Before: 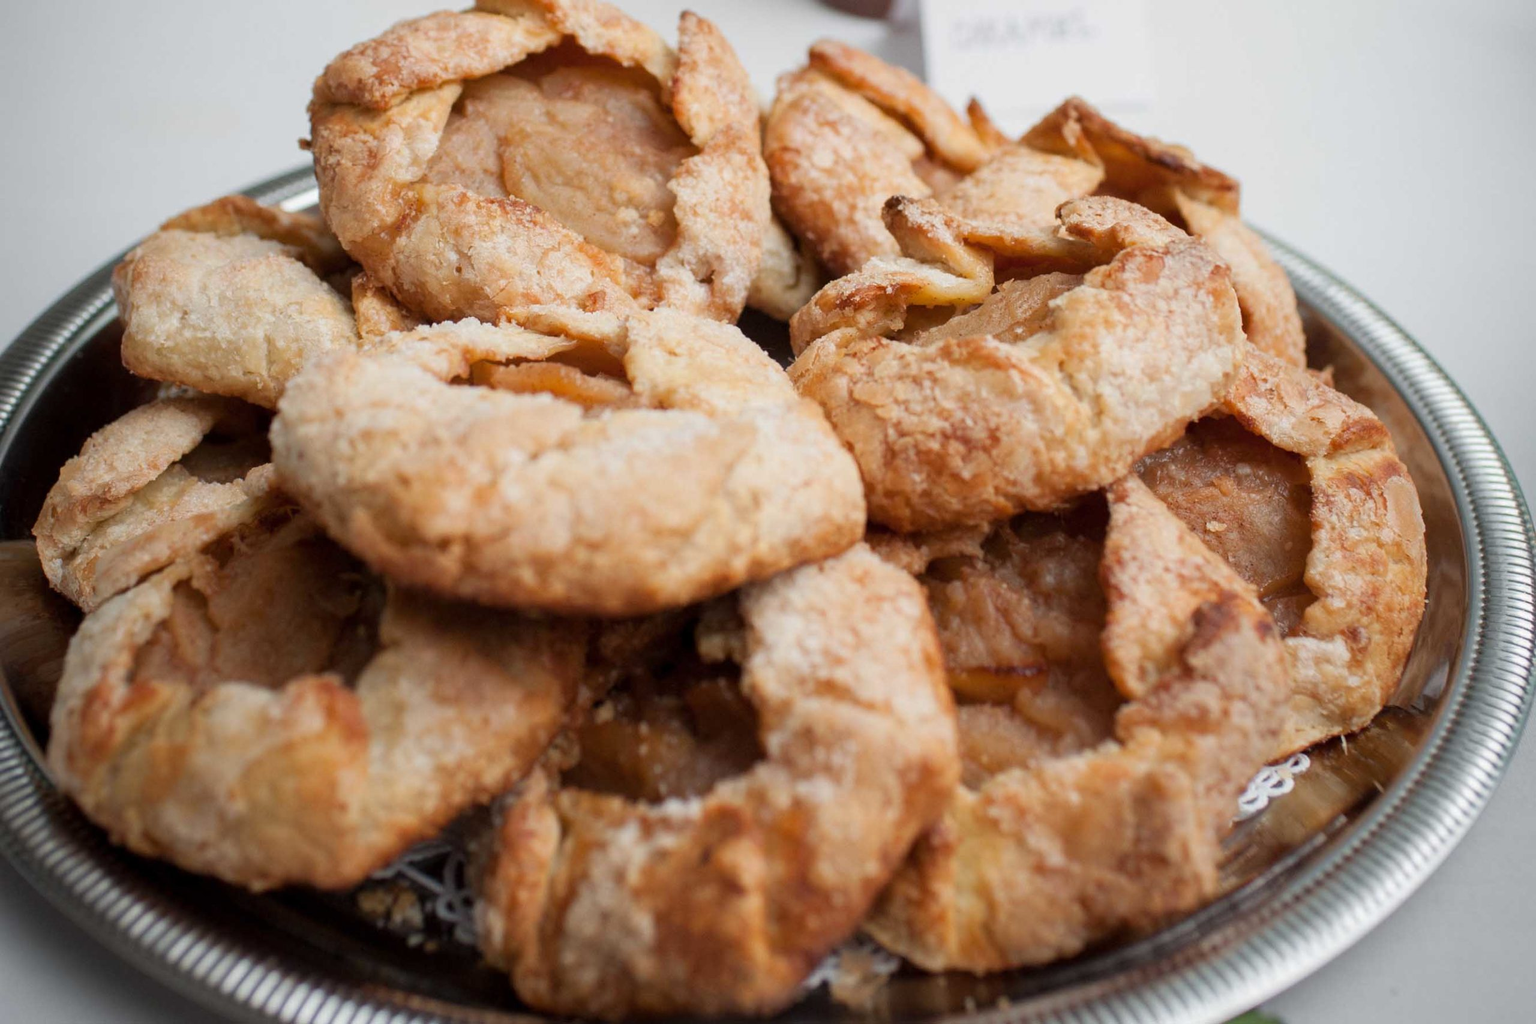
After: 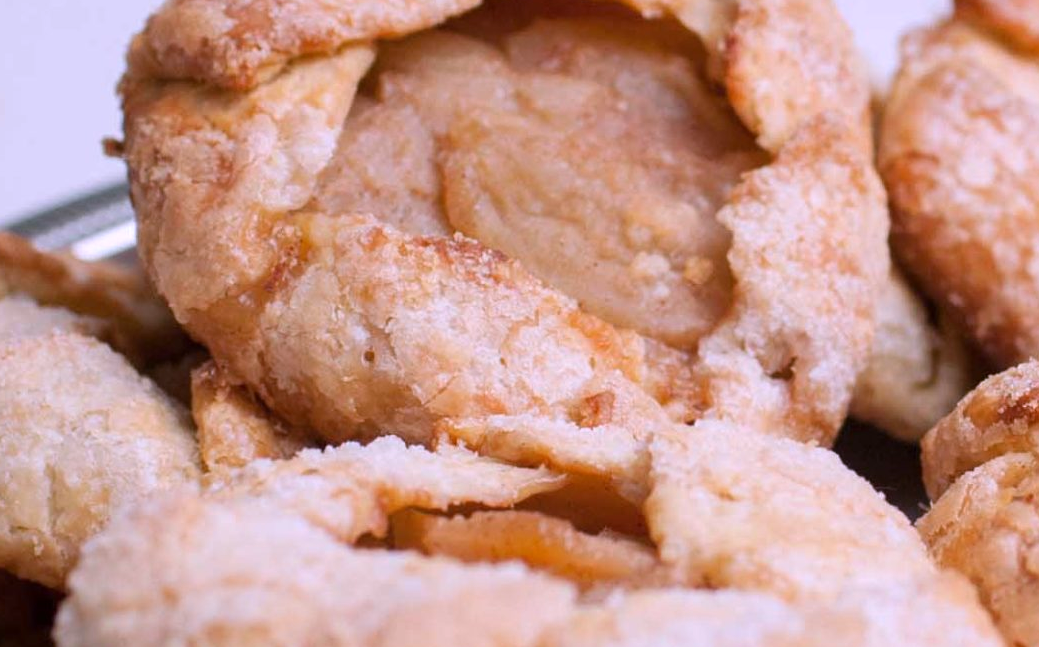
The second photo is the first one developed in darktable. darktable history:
crop: left 15.452%, top 5.459%, right 43.956%, bottom 56.62%
white balance: red 1.042, blue 1.17
